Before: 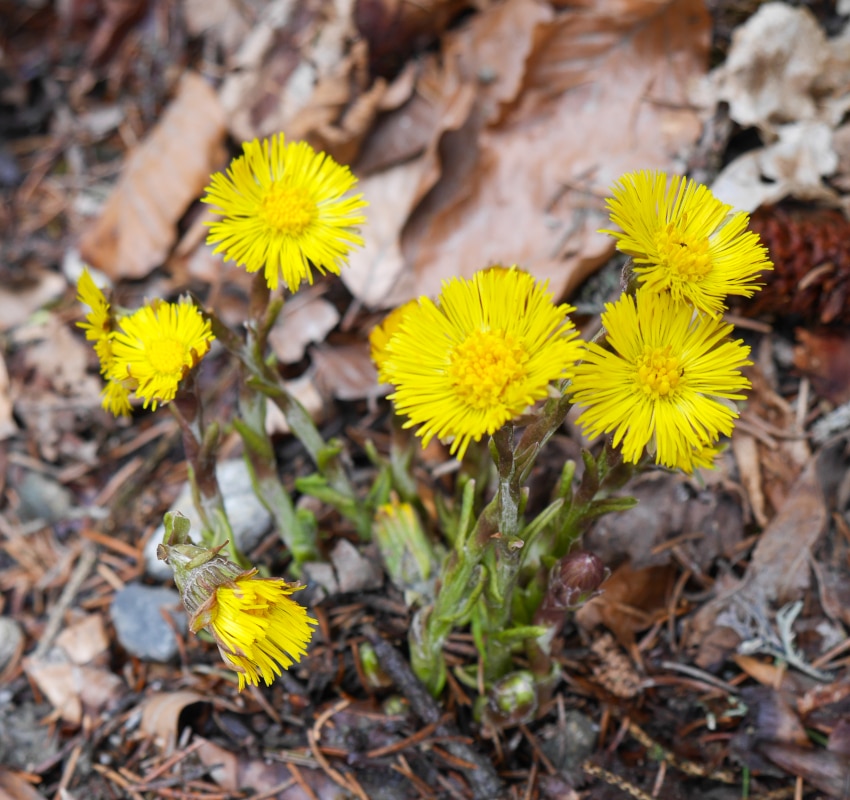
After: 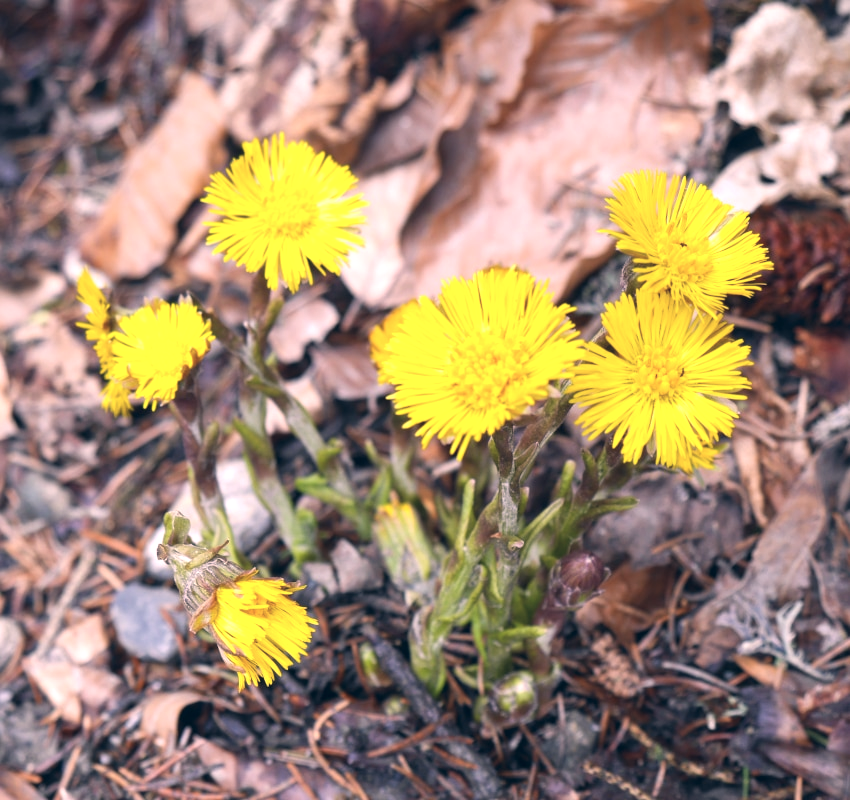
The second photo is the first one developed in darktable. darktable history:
exposure: black level correction -0.002, exposure 0.54 EV, compensate highlight preservation false
color correction: highlights a* 14.46, highlights b* 5.85, shadows a* -5.53, shadows b* -15.24, saturation 0.85
